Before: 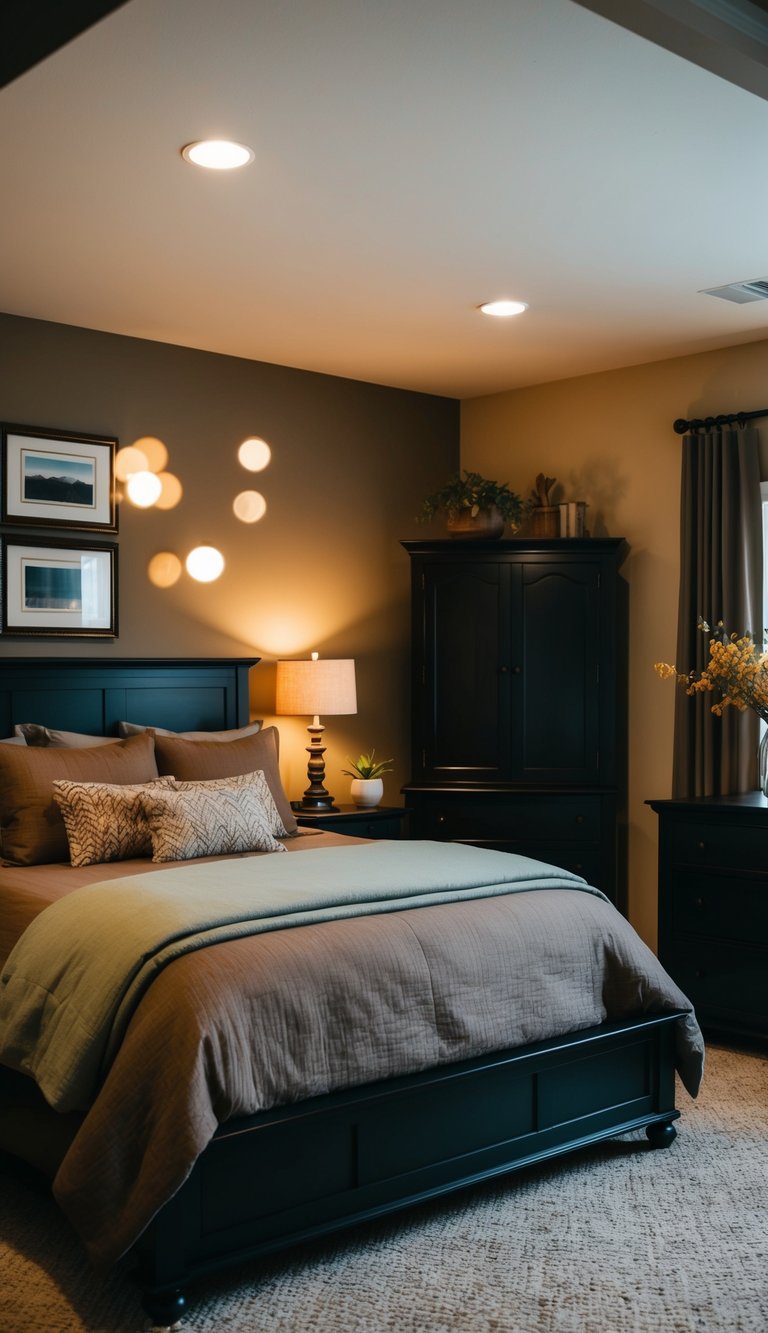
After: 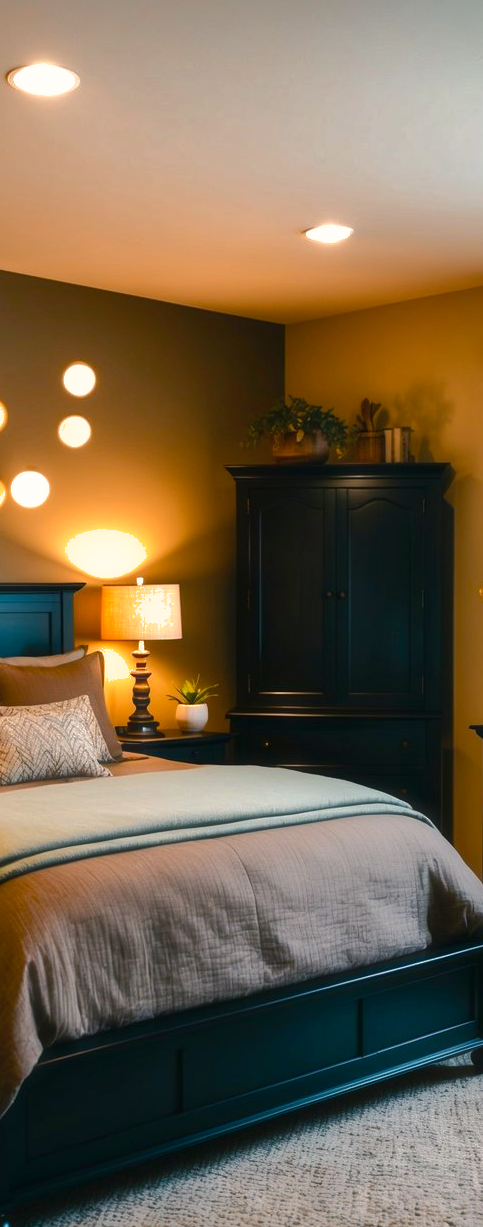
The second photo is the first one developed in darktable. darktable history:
color balance rgb: highlights gain › chroma 3.027%, highlights gain › hue 54.71°, linear chroma grading › global chroma 14.945%, perceptual saturation grading › global saturation 20%, perceptual saturation grading › highlights -49.75%, perceptual saturation grading › shadows 24.928%, perceptual brilliance grading › highlights 15.895%, perceptual brilliance grading › mid-tones 6.703%, perceptual brilliance grading › shadows -15.264%, global vibrance 20%
shadows and highlights: shadows 40.04, highlights -59.74
haze removal: strength -0.085, distance 0.36, compatibility mode true, adaptive false
exposure: exposure 0.2 EV, compensate highlight preservation false
crop and rotate: left 22.836%, top 5.647%, right 14.259%, bottom 2.248%
